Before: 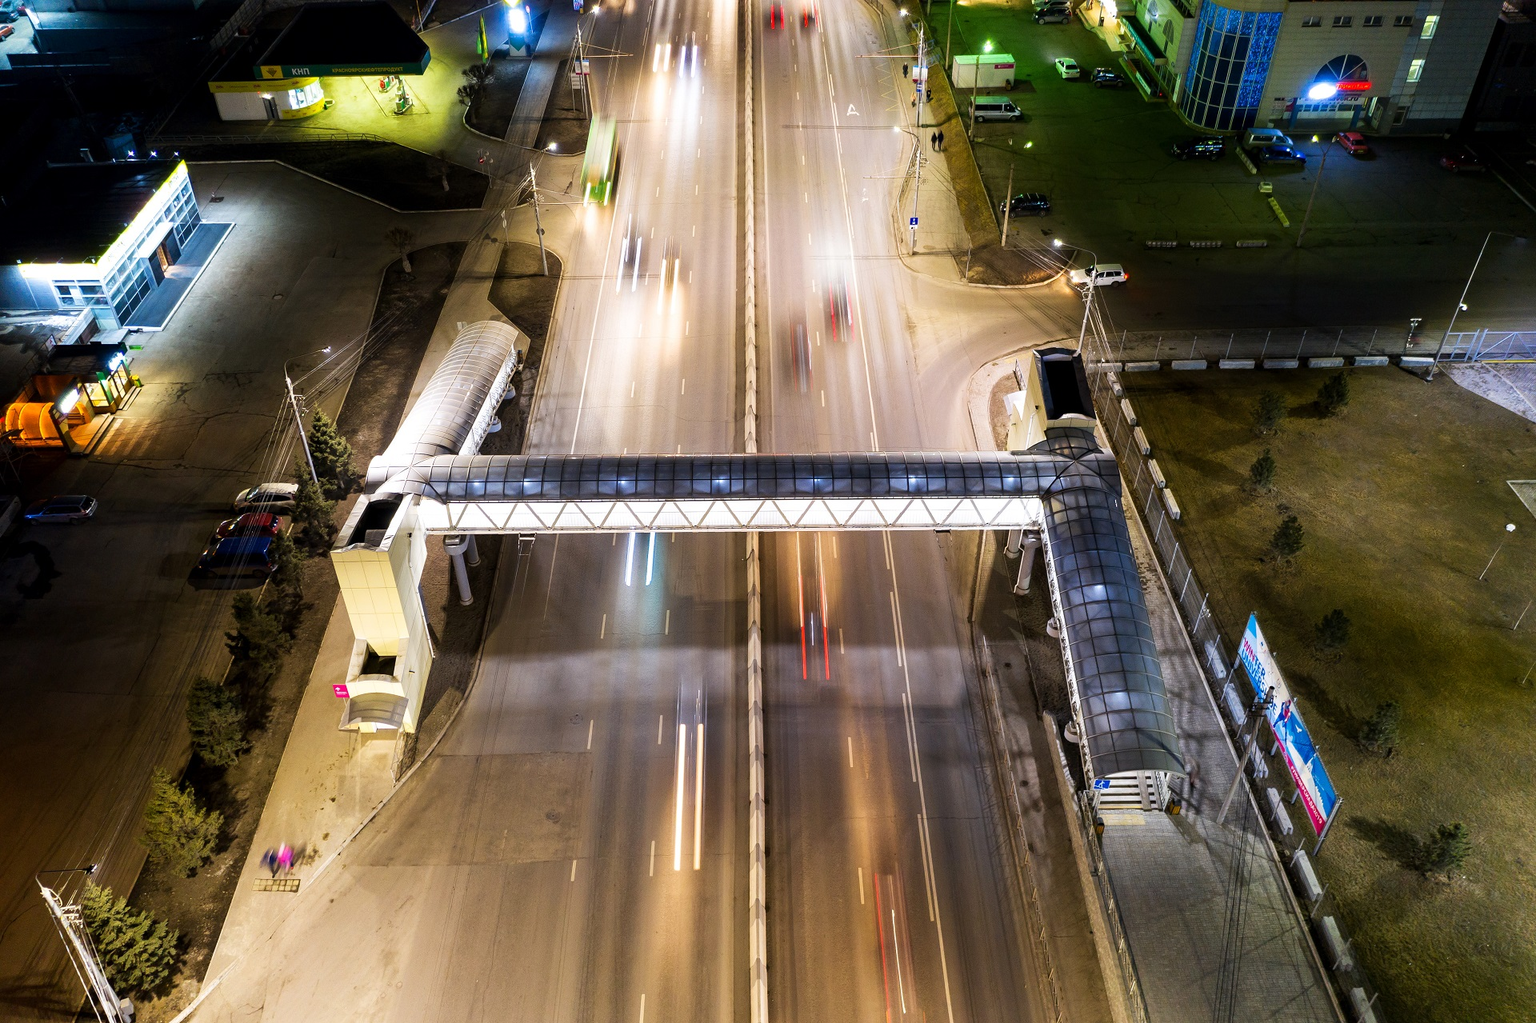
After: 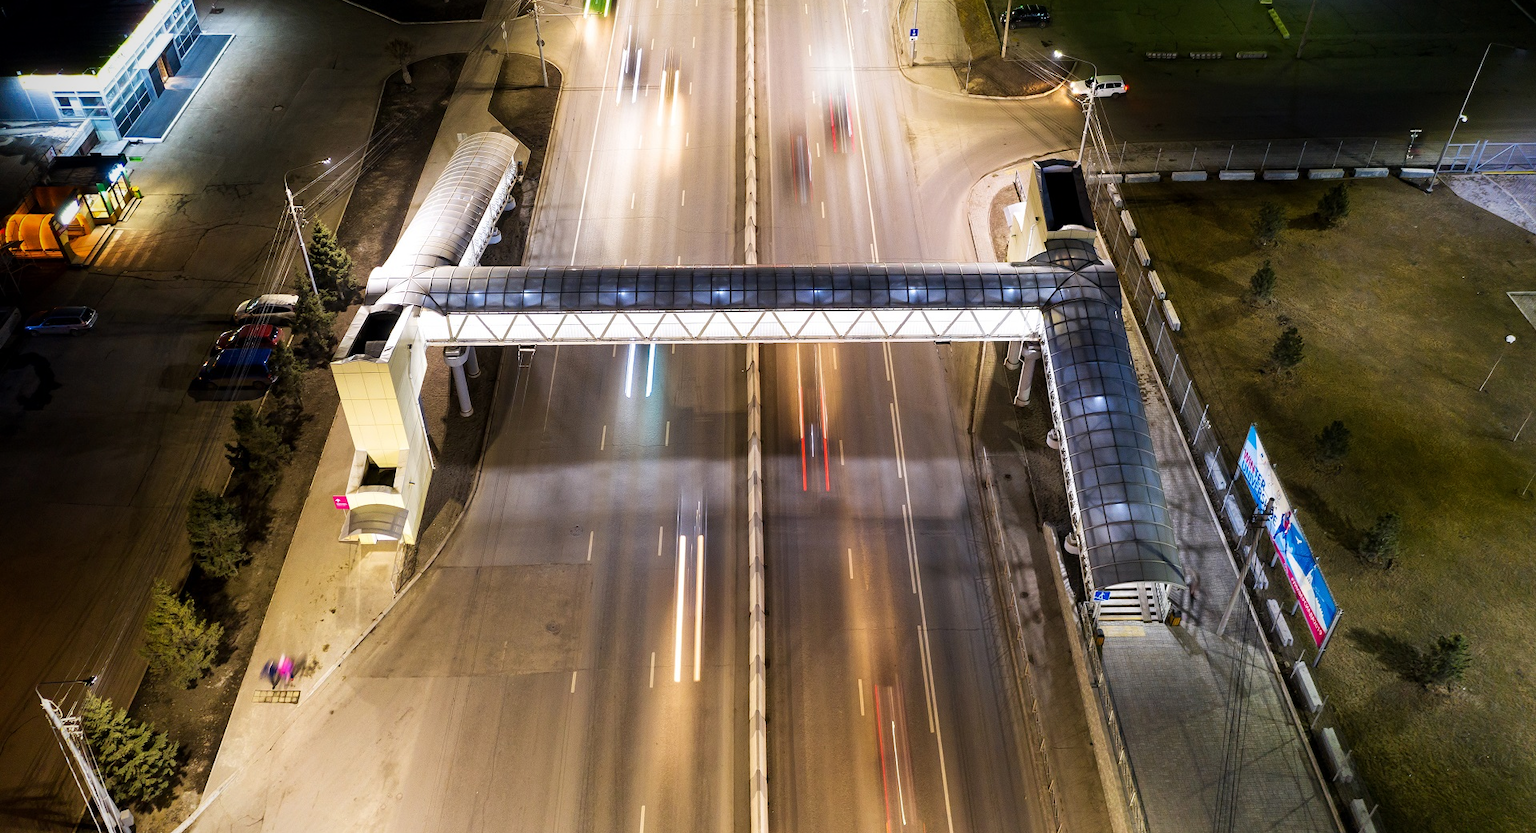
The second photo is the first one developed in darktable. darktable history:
crop and rotate: top 18.482%
vignetting: brightness -0.569, saturation 0.003, width/height ratio 1.101
